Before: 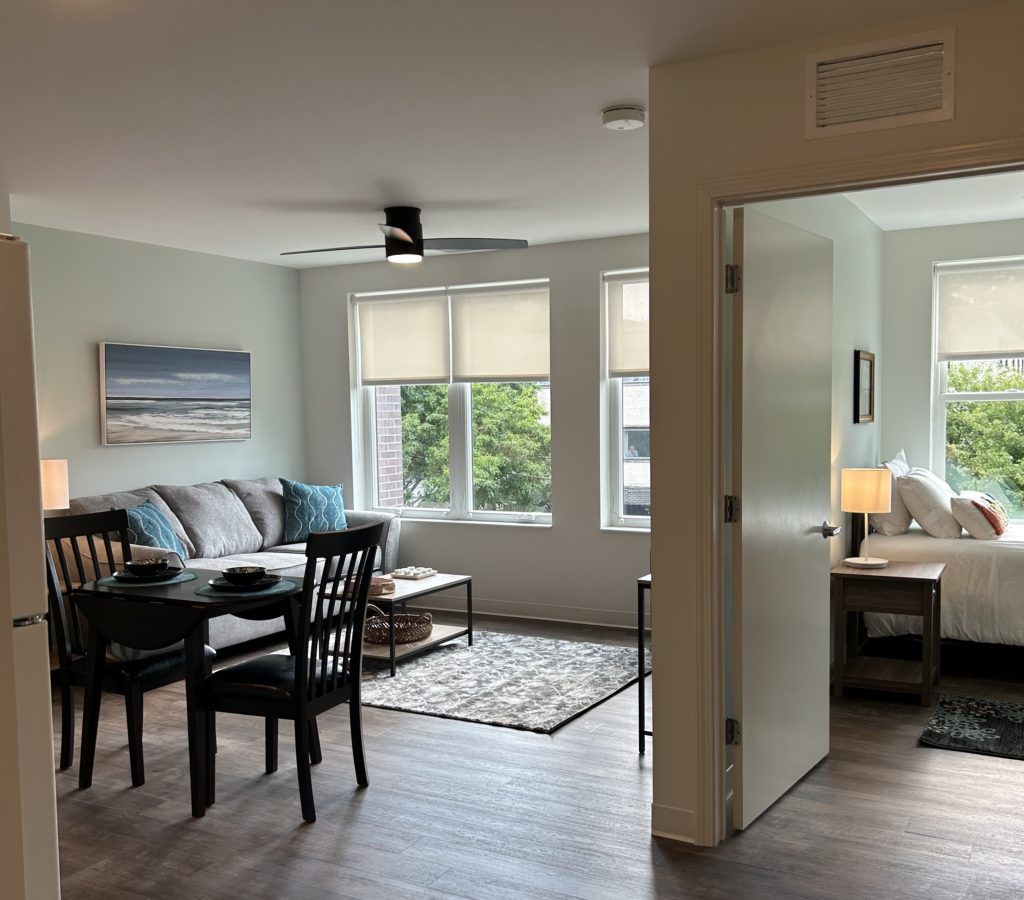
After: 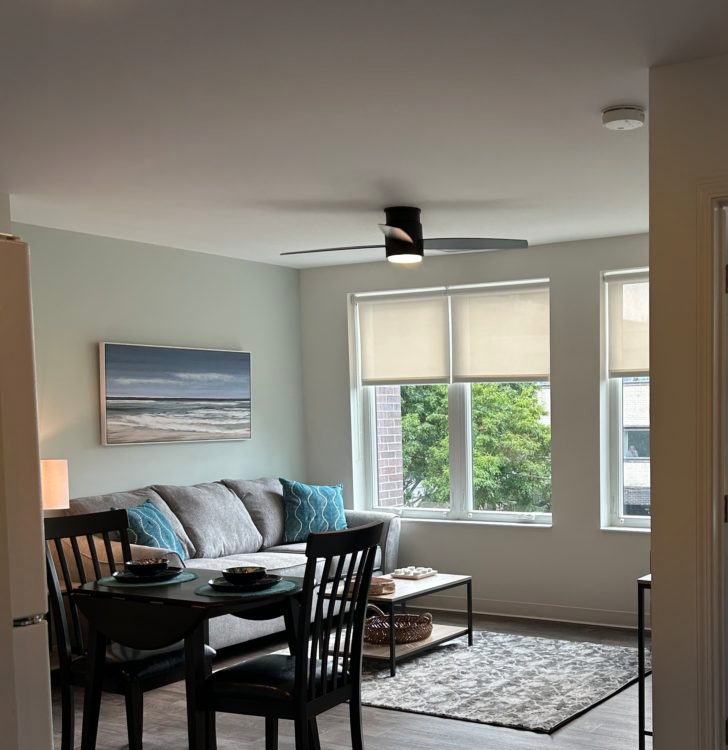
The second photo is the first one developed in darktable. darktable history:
vignetting: fall-off start 100%, brightness -0.282, width/height ratio 1.31
crop: right 28.885%, bottom 16.626%
